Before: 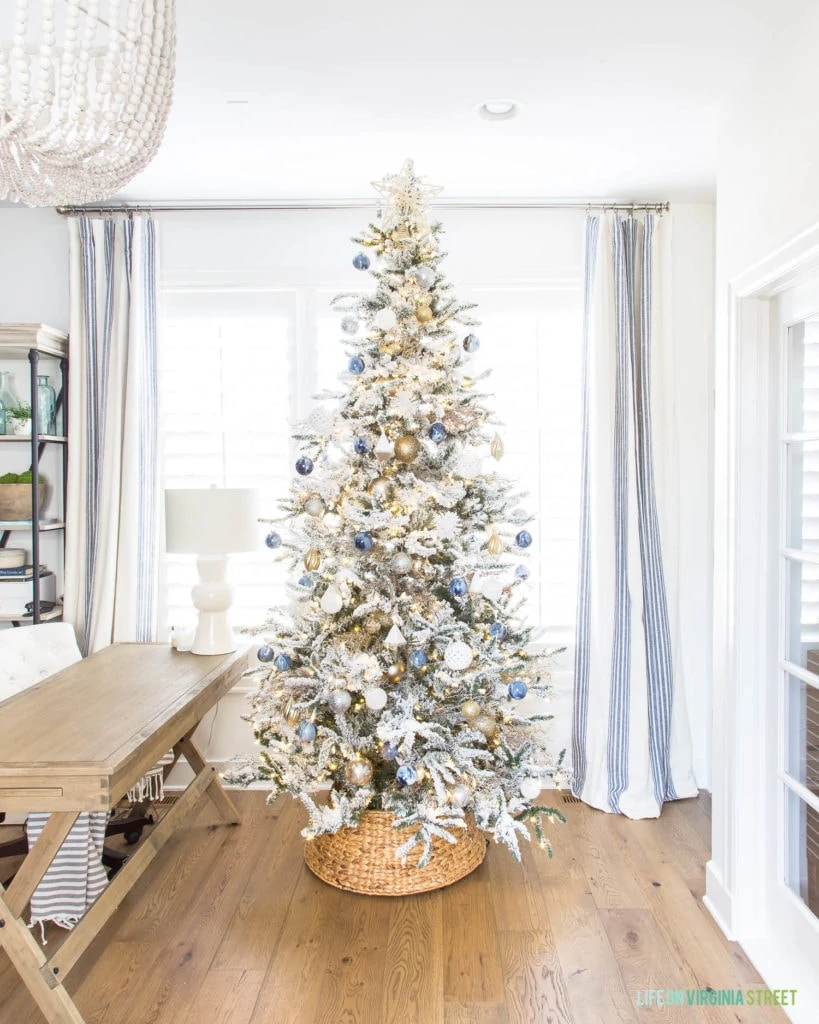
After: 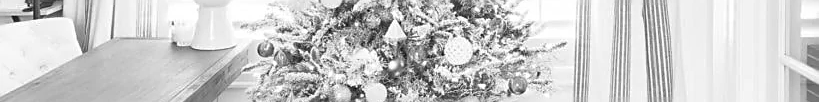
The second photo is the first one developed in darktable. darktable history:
crop and rotate: top 59.084%, bottom 30.916%
monochrome: a 32, b 64, size 2.3, highlights 1
sharpen: on, module defaults
